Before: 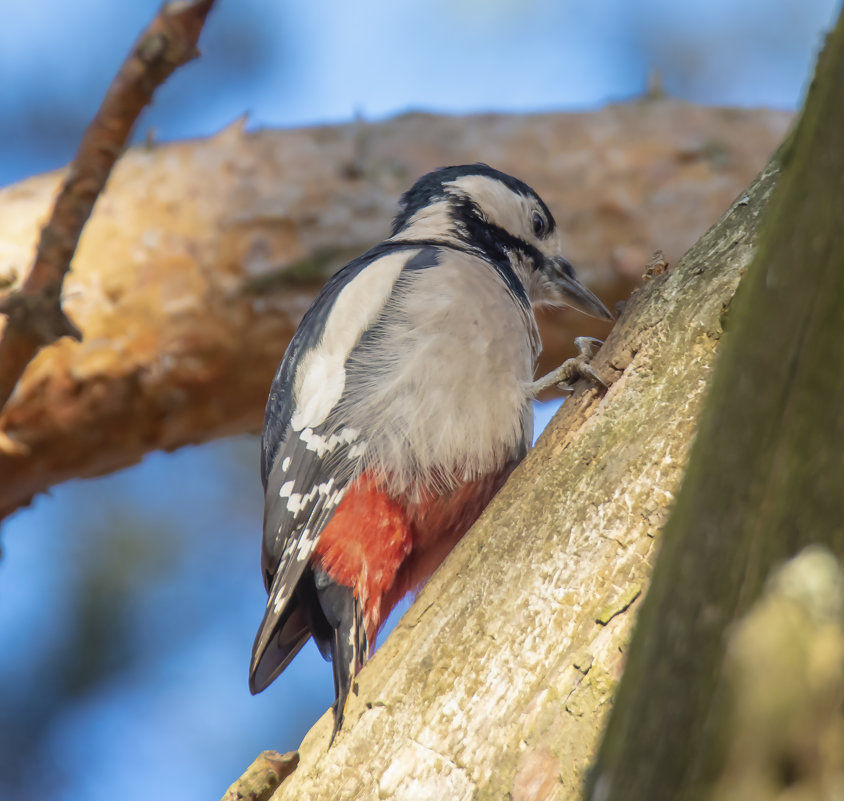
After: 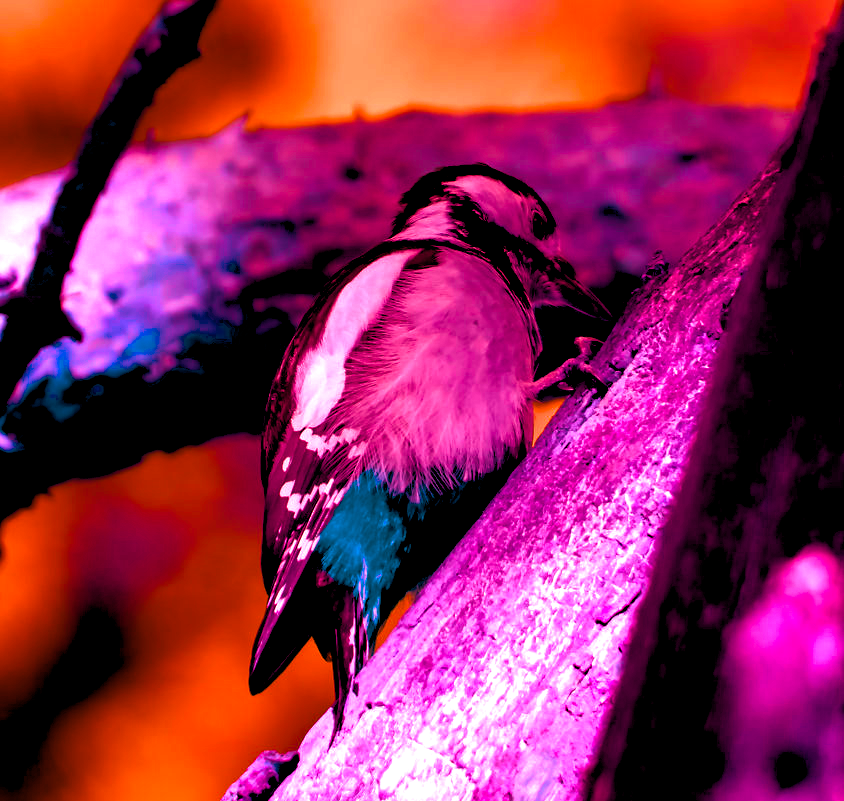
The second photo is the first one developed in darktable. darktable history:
rgb levels: levels [[0.01, 0.419, 0.839], [0, 0.5, 1], [0, 0.5, 1]]
color balance rgb: shadows lift › luminance -18.76%, shadows lift › chroma 35.44%, power › luminance -3.76%, power › hue 142.17°, highlights gain › chroma 7.5%, highlights gain › hue 184.75°, global offset › luminance -0.52%, global offset › chroma 0.91%, global offset › hue 173.36°, shadows fall-off 300%, white fulcrum 2 EV, highlights fall-off 300%, linear chroma grading › shadows 17.19%, linear chroma grading › highlights 61.12%, linear chroma grading › global chroma 50%, hue shift -150.52°, perceptual brilliance grading › global brilliance 12%, mask middle-gray fulcrum 100%, contrast gray fulcrum 38.43%, contrast 35.15%, saturation formula JzAzBz (2021)
